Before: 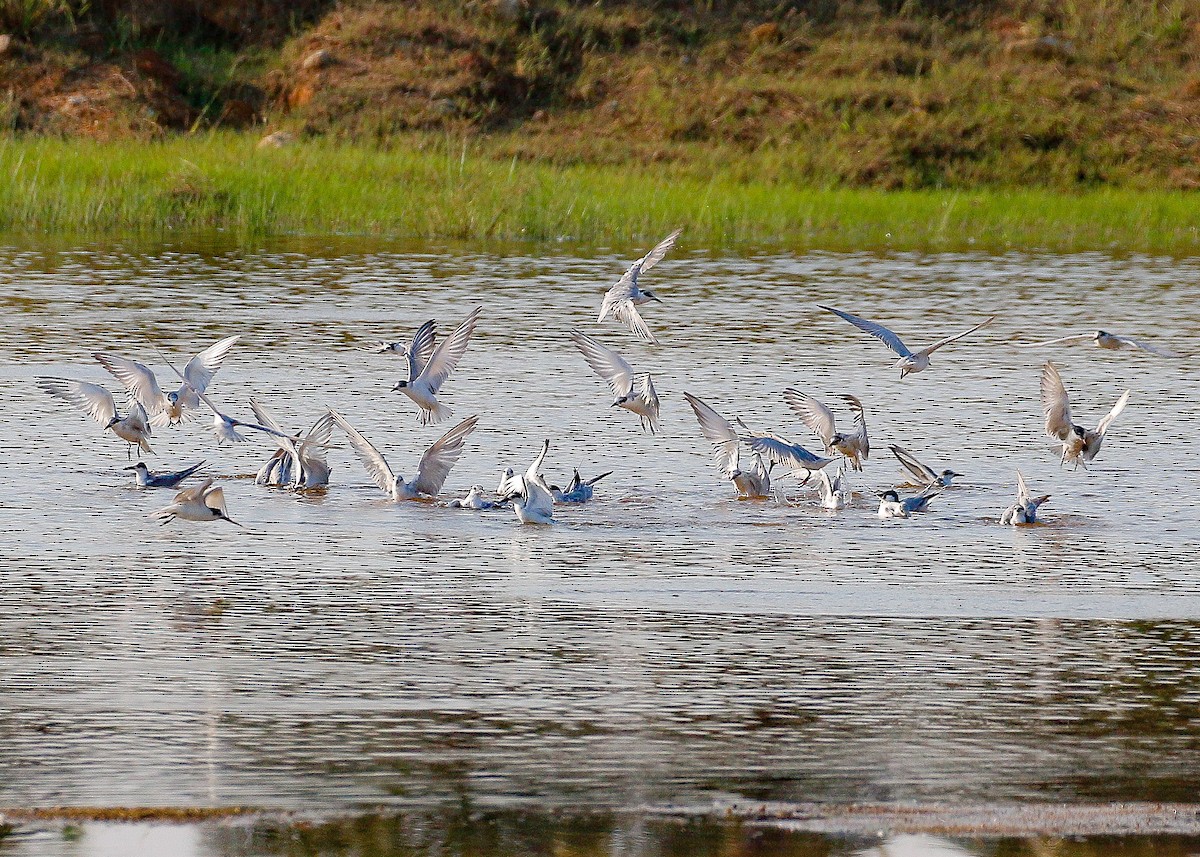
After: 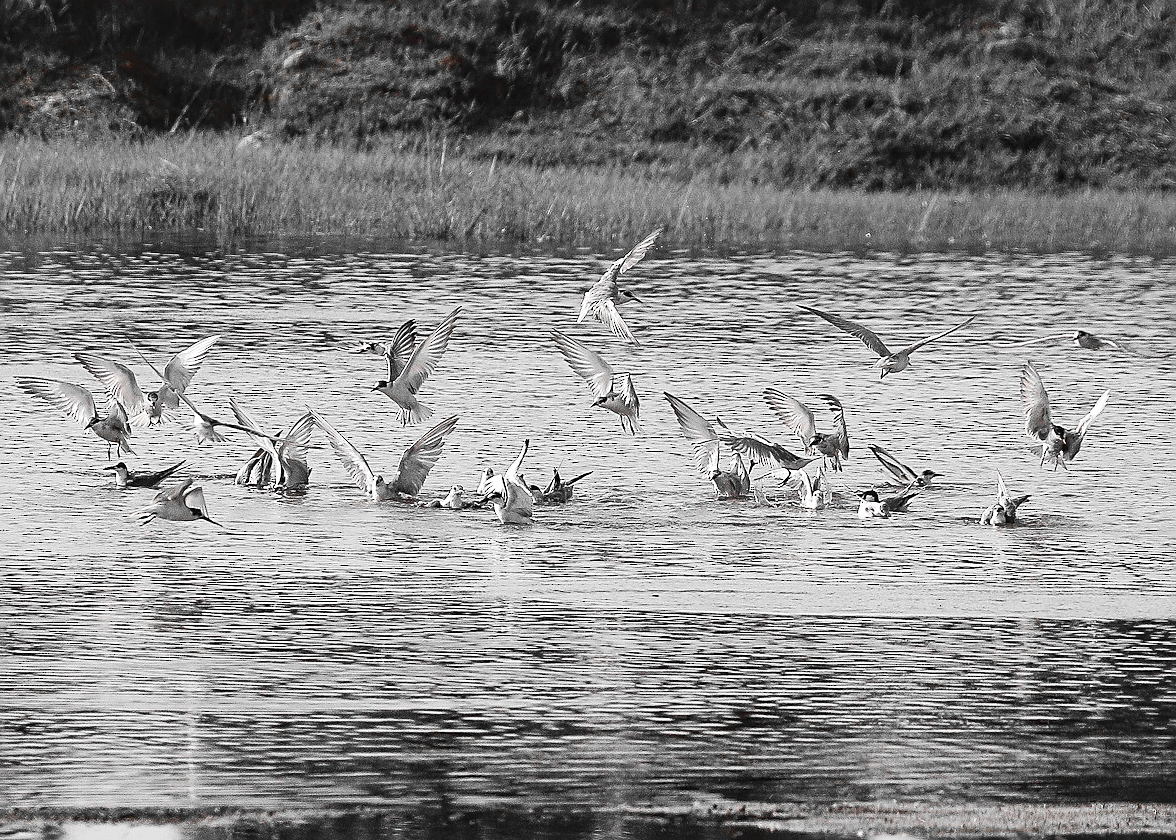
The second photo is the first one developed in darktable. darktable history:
crop: left 1.71%, right 0.272%, bottom 1.898%
sharpen: on, module defaults
tone equalizer: on, module defaults
color zones: curves: ch1 [(0, 0.006) (0.094, 0.285) (0.171, 0.001) (0.429, 0.001) (0.571, 0.003) (0.714, 0.004) (0.857, 0.004) (1, 0.006)]
exposure: black level correction -0.015, exposure -0.129 EV, compensate highlight preservation false
contrast brightness saturation: contrast 0.29
local contrast: mode bilateral grid, contrast 19, coarseness 50, detail 119%, midtone range 0.2
